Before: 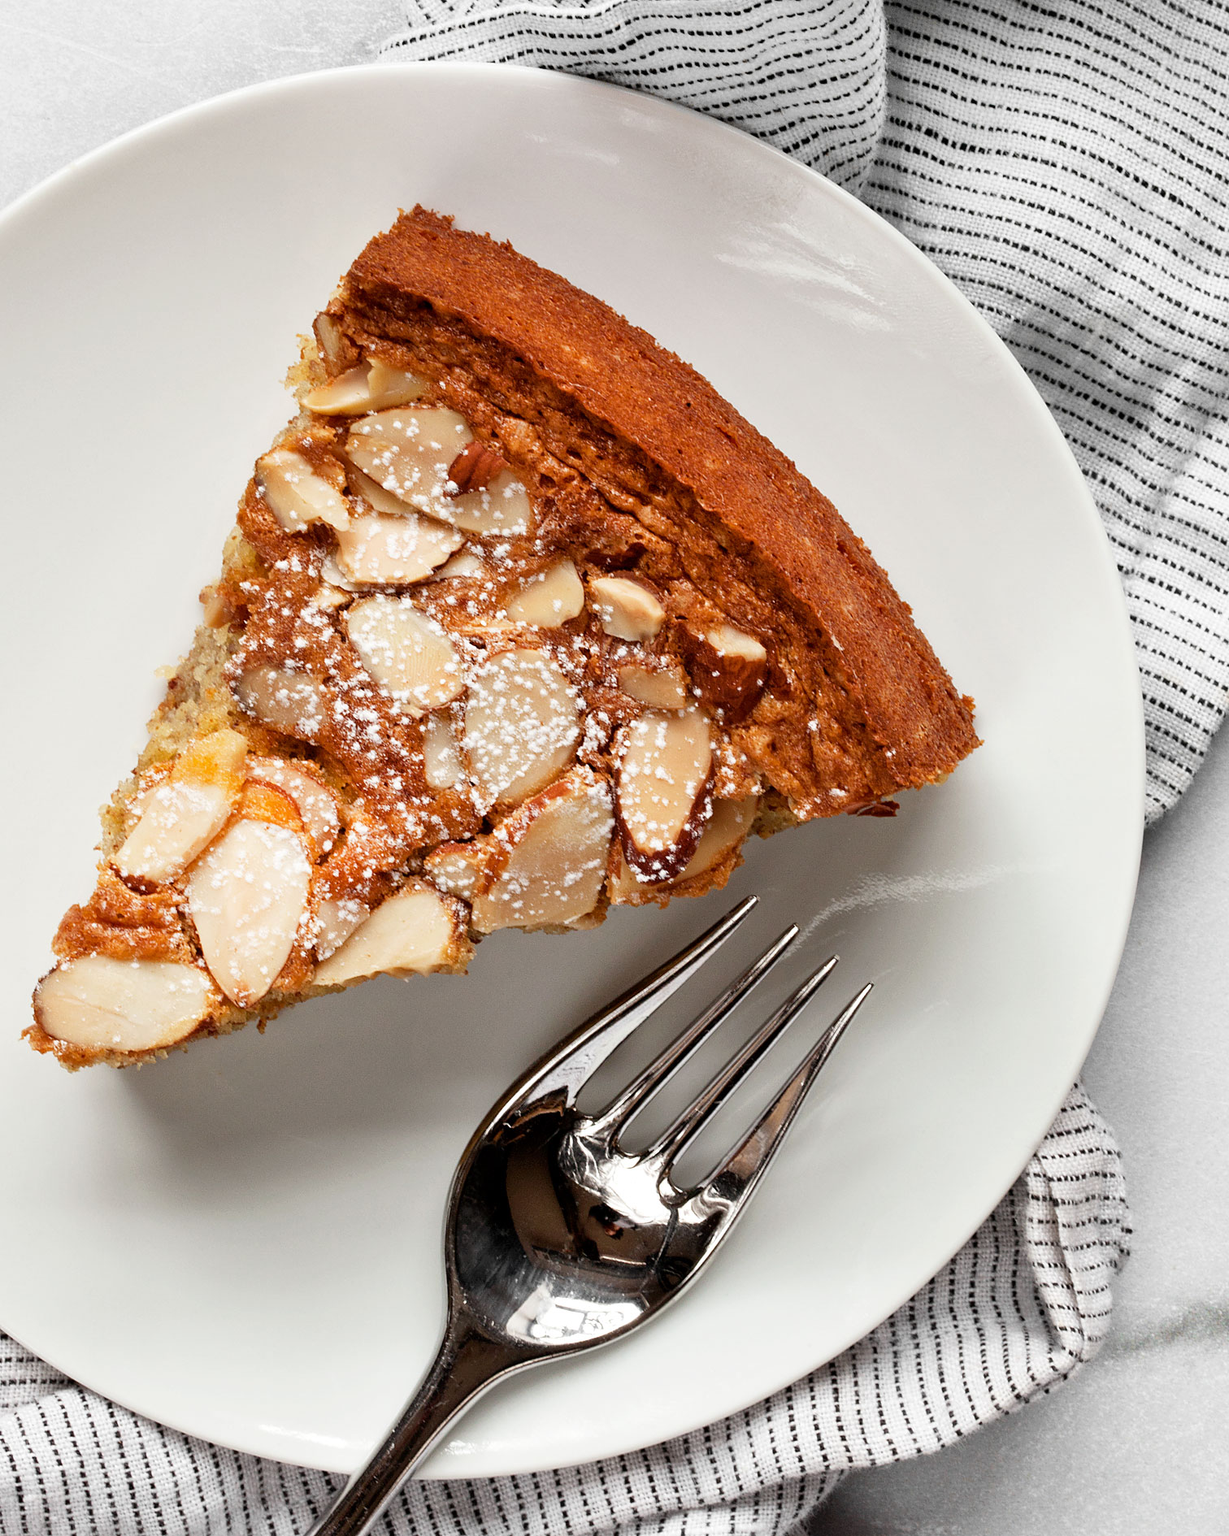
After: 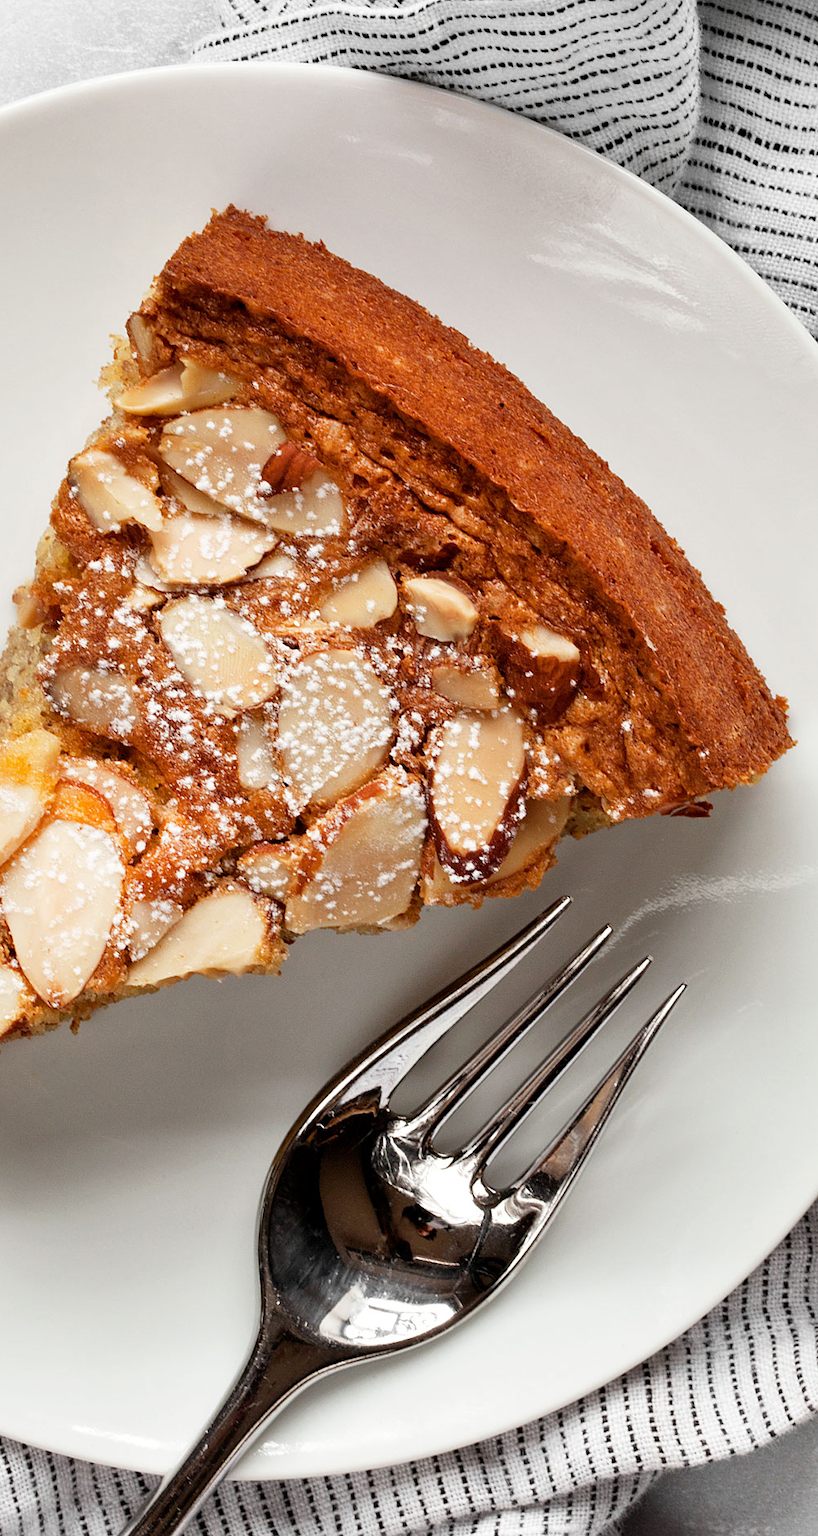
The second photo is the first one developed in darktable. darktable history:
crop and rotate: left 15.227%, right 18.232%
